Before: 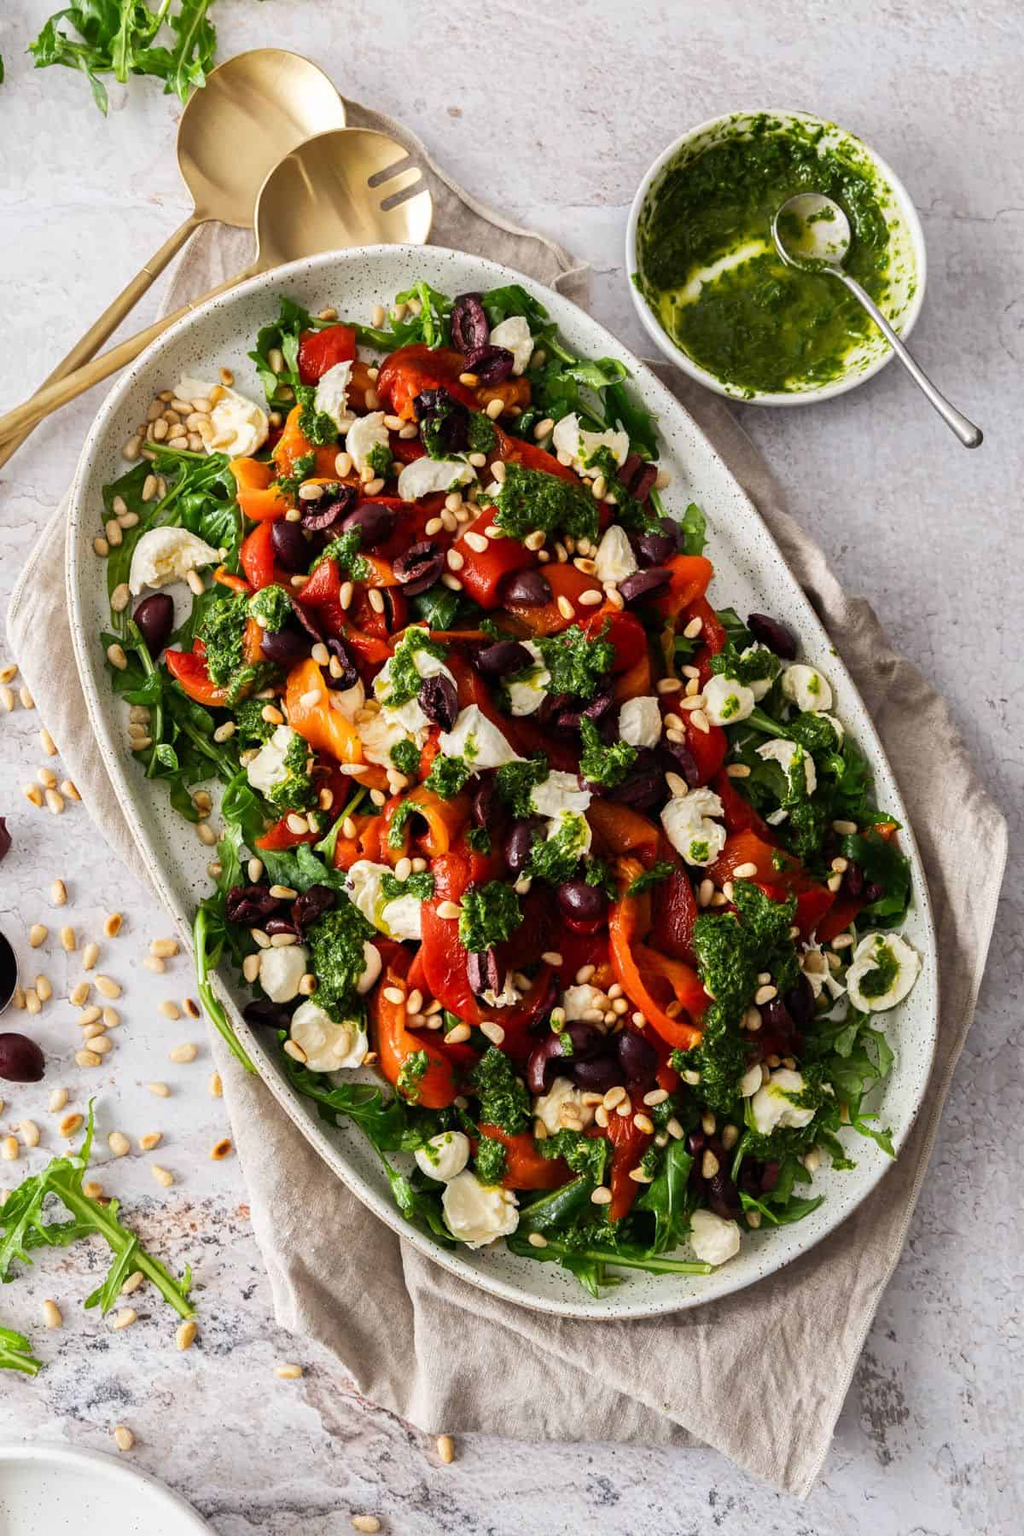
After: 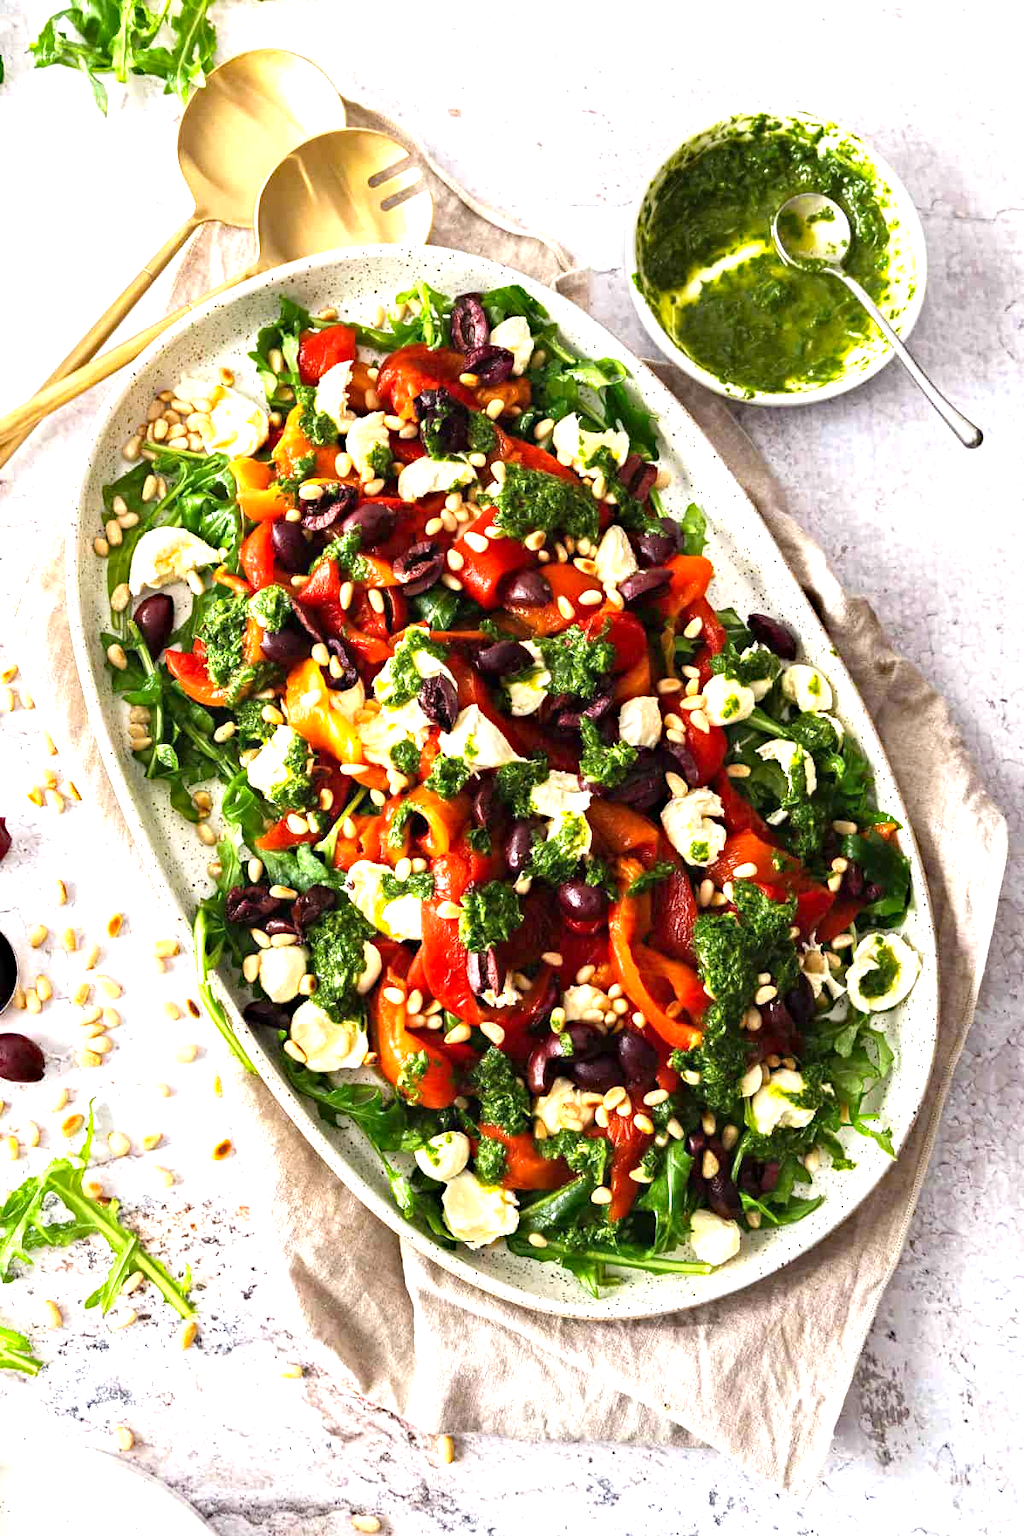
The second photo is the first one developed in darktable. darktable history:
haze removal: strength 0.29, distance 0.25, compatibility mode true, adaptive false
exposure: black level correction 0, exposure 1.2 EV, compensate exposure bias true, compensate highlight preservation false
